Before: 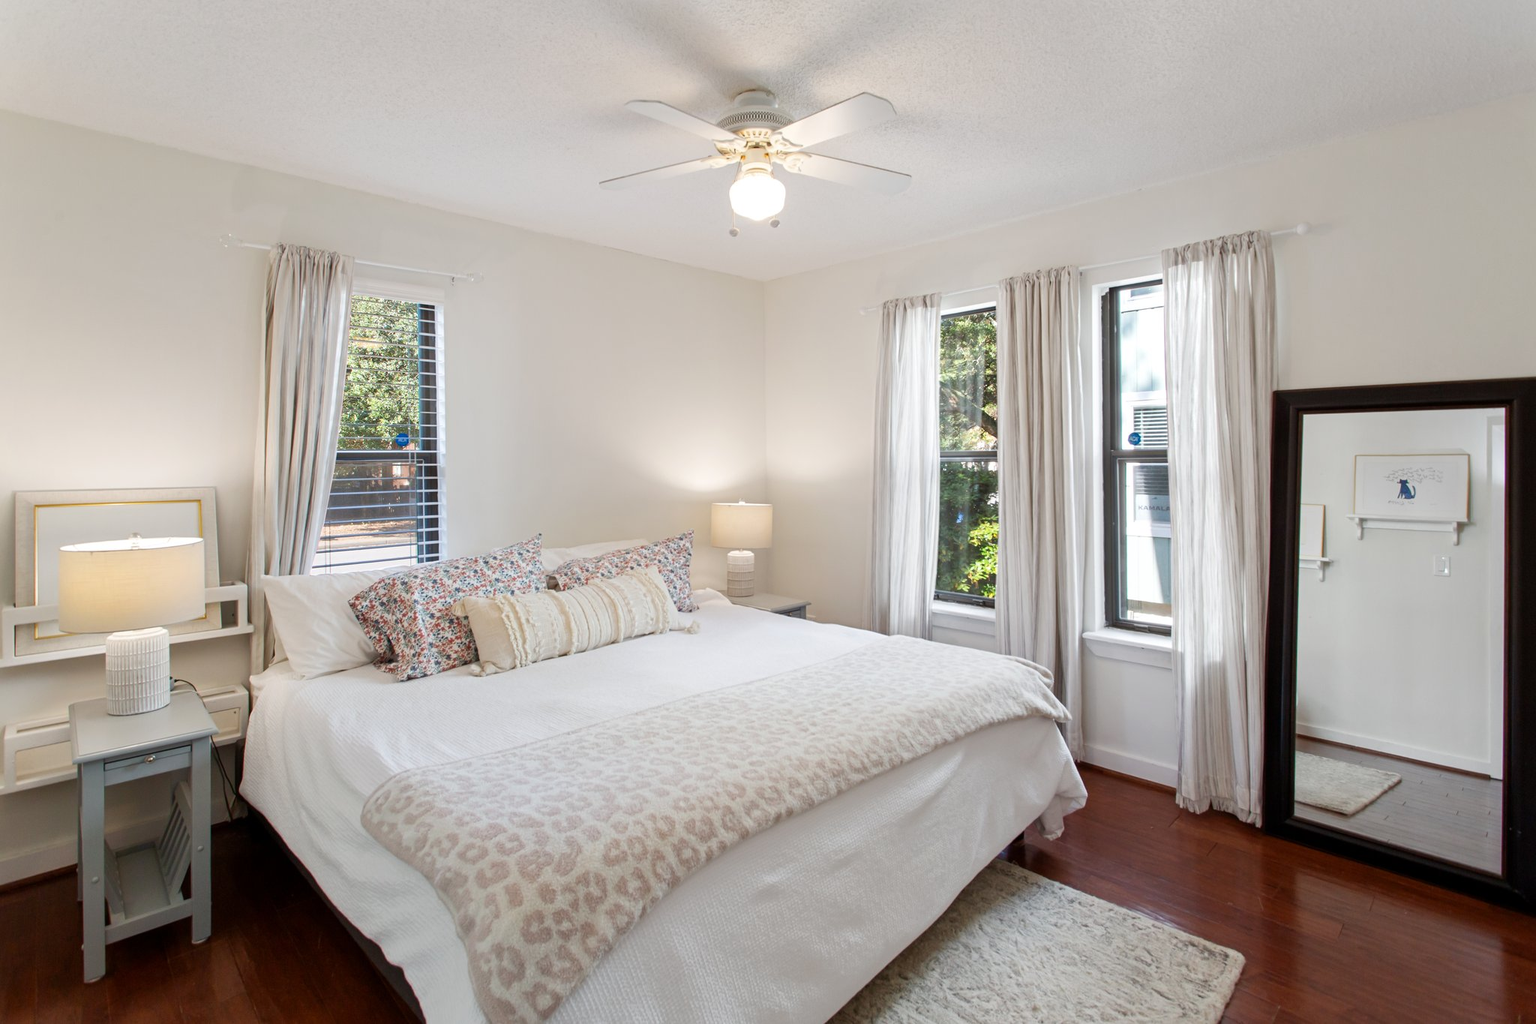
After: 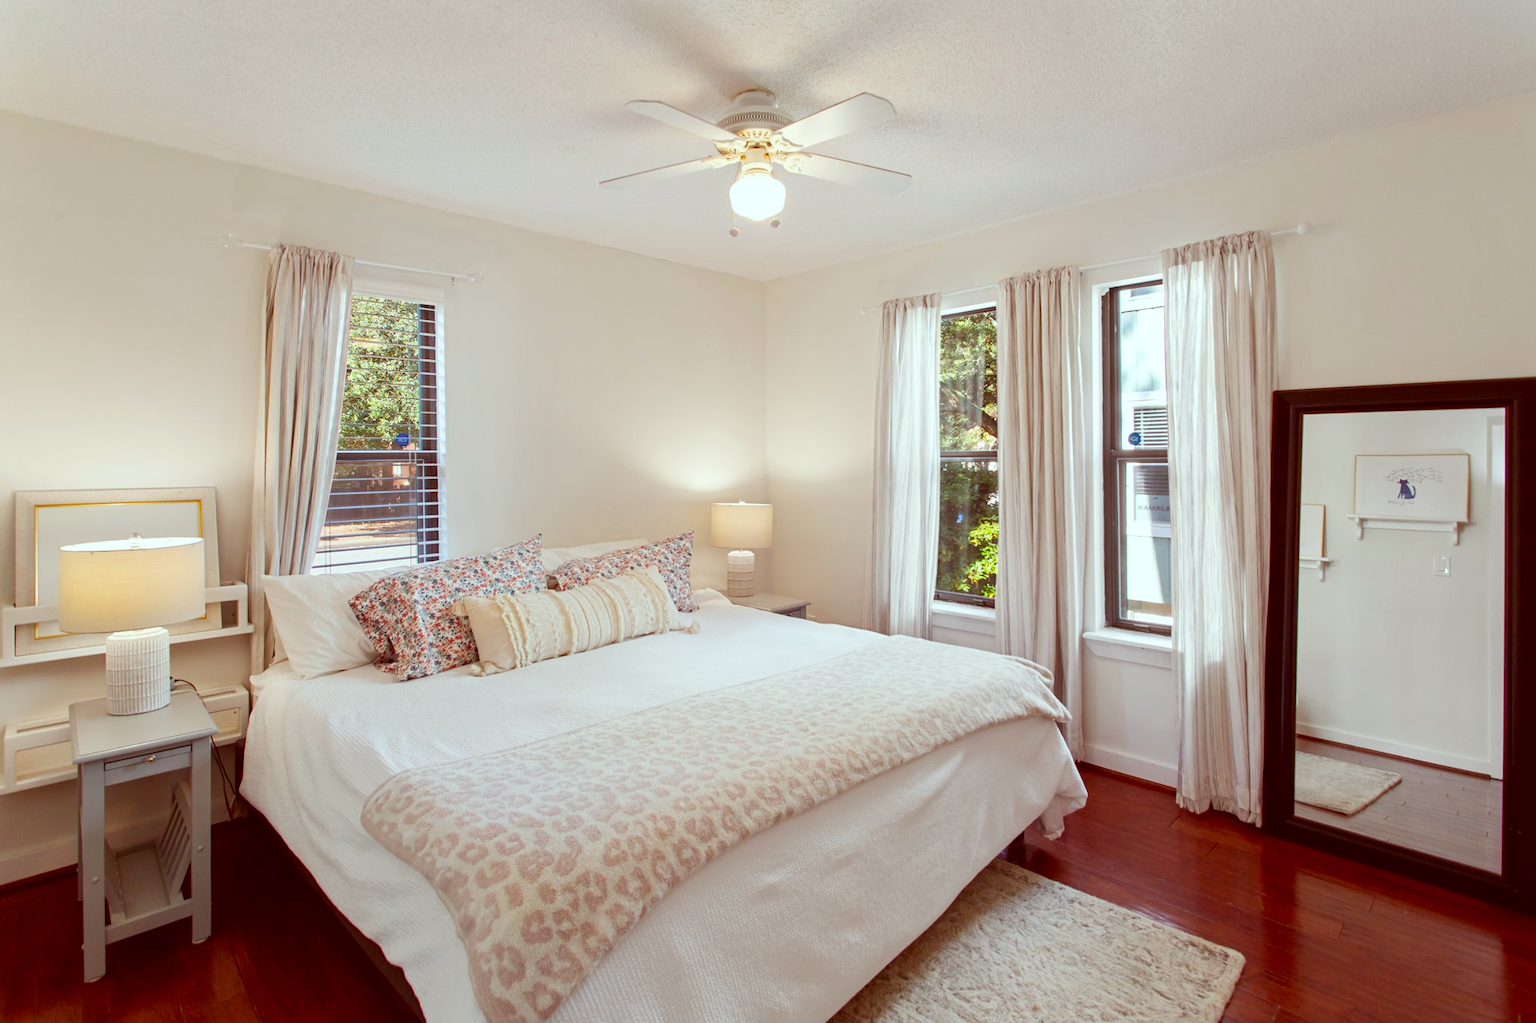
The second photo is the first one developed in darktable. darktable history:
color correction: highlights a* -7.23, highlights b* -0.161, shadows a* 20.08, shadows b* 11.73
color balance rgb: perceptual saturation grading › global saturation 10%, global vibrance 20%
